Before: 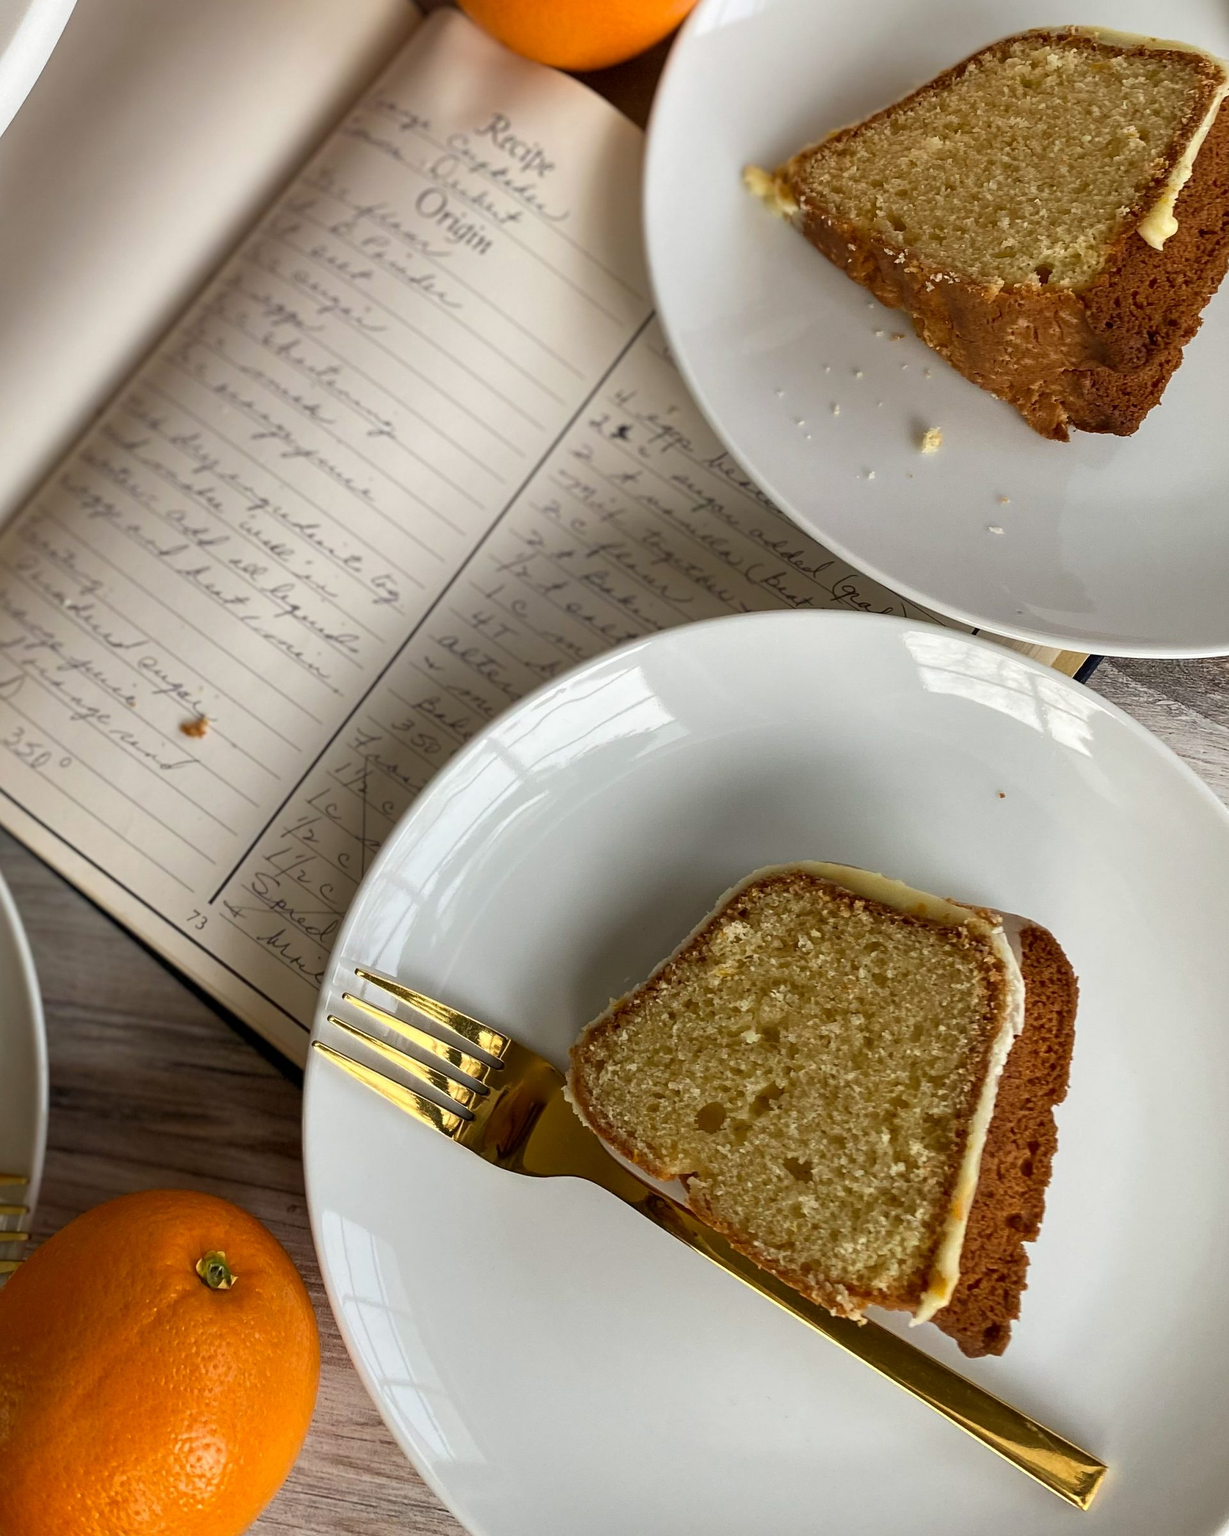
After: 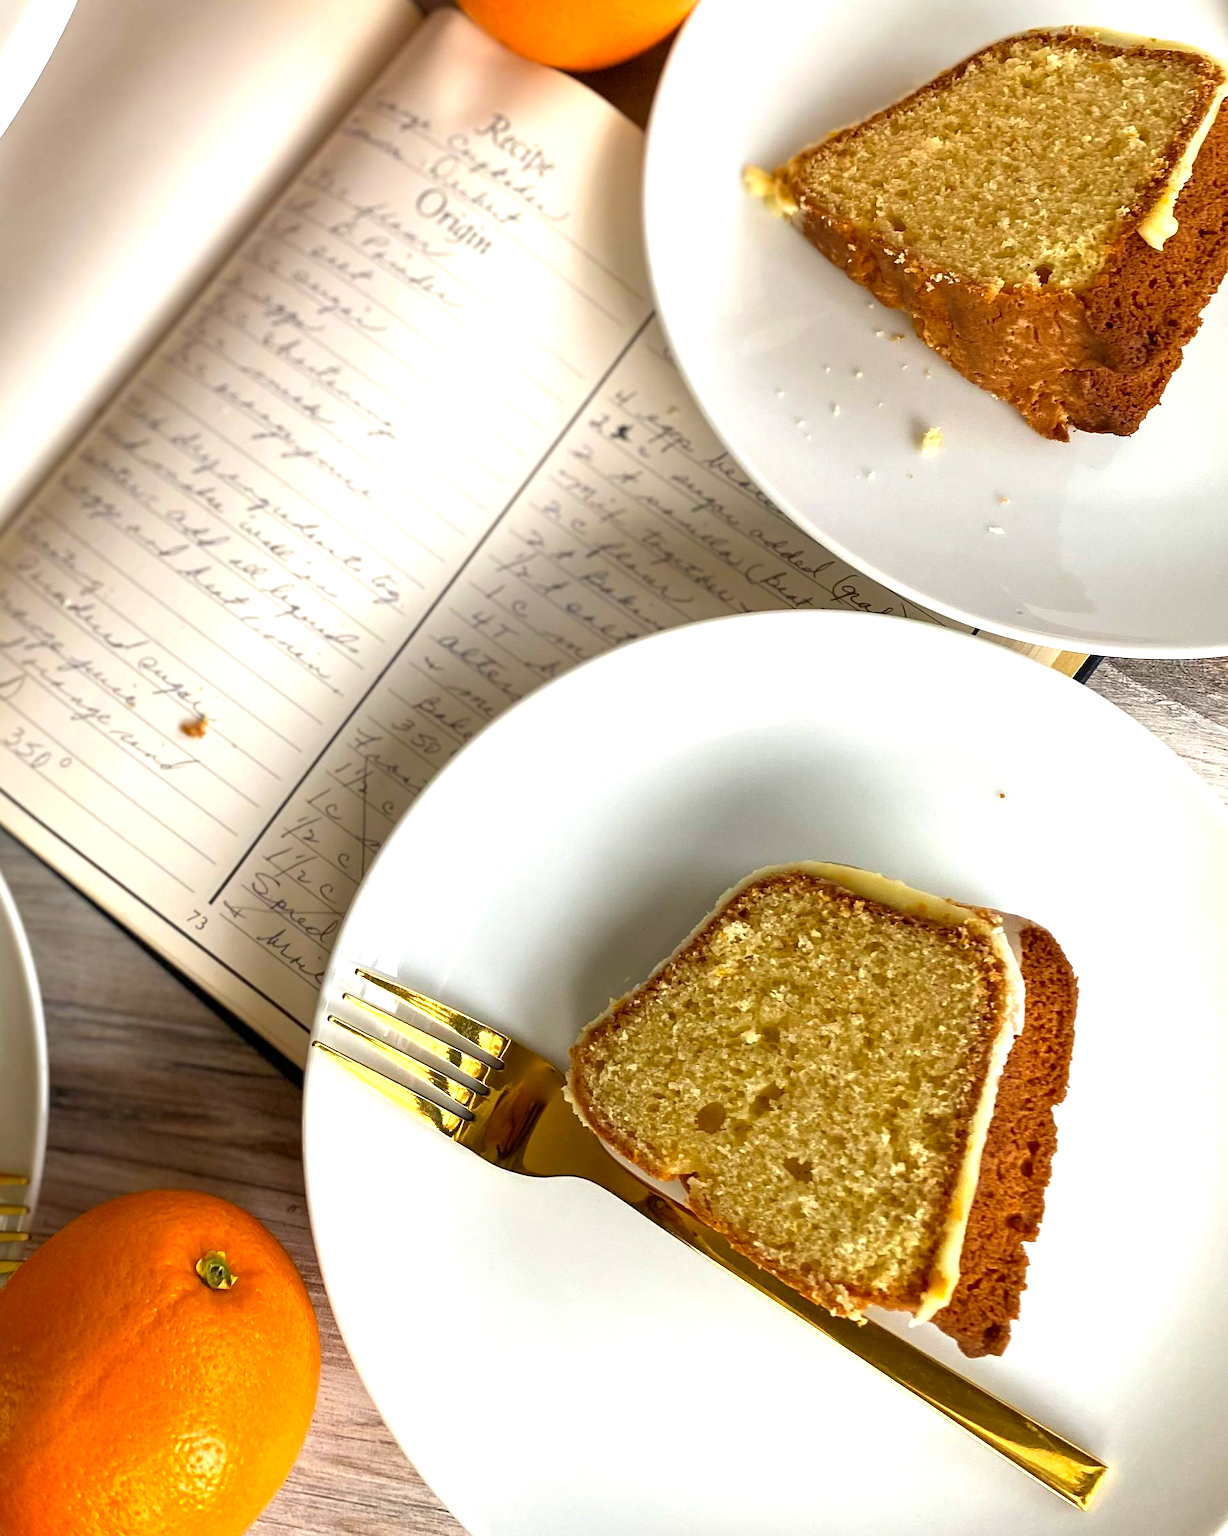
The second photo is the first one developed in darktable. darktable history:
color zones: curves: ch1 [(0.25, 0.61) (0.75, 0.248)]
exposure: exposure 0.95 EV, compensate highlight preservation false
